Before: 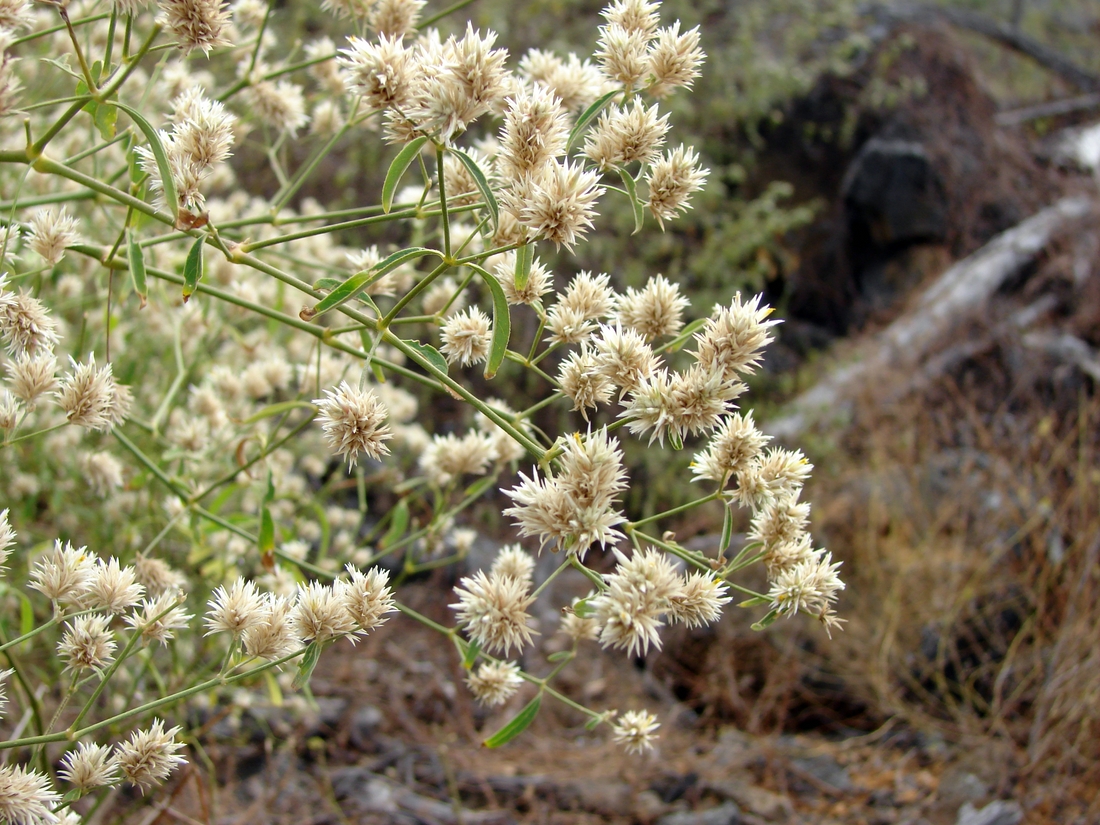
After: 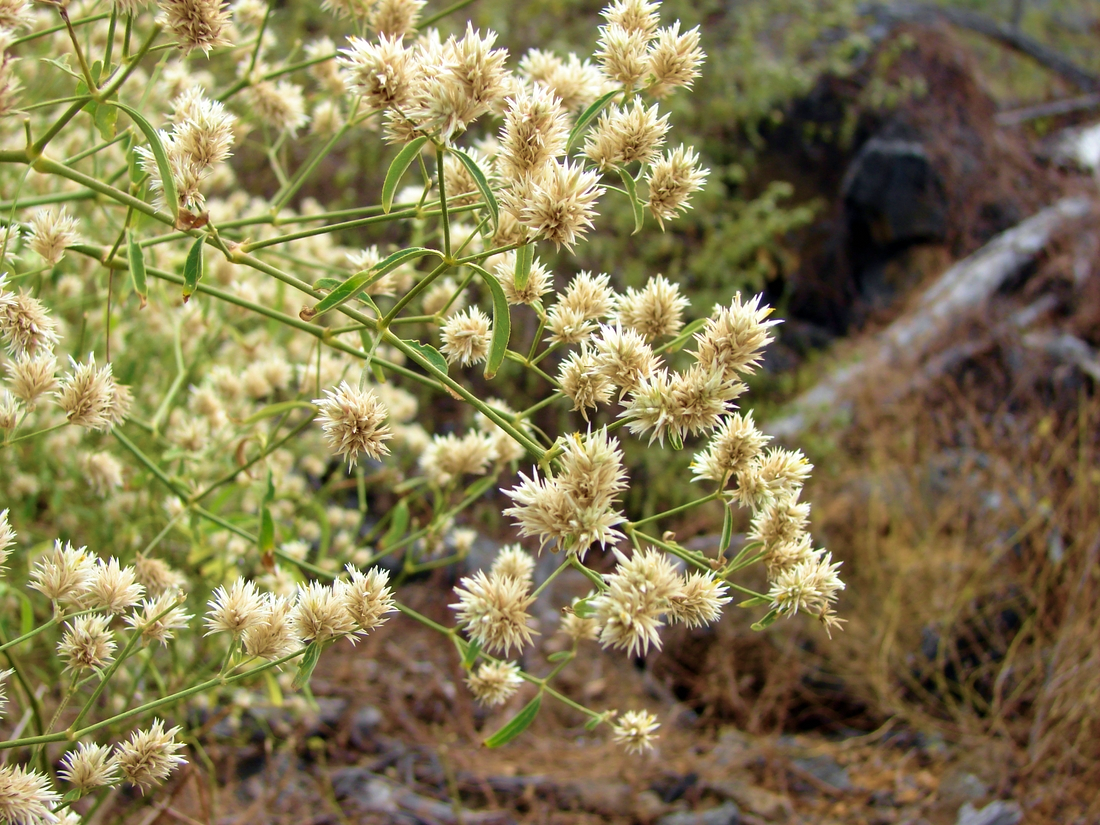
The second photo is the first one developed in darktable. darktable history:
velvia: strength 56%
